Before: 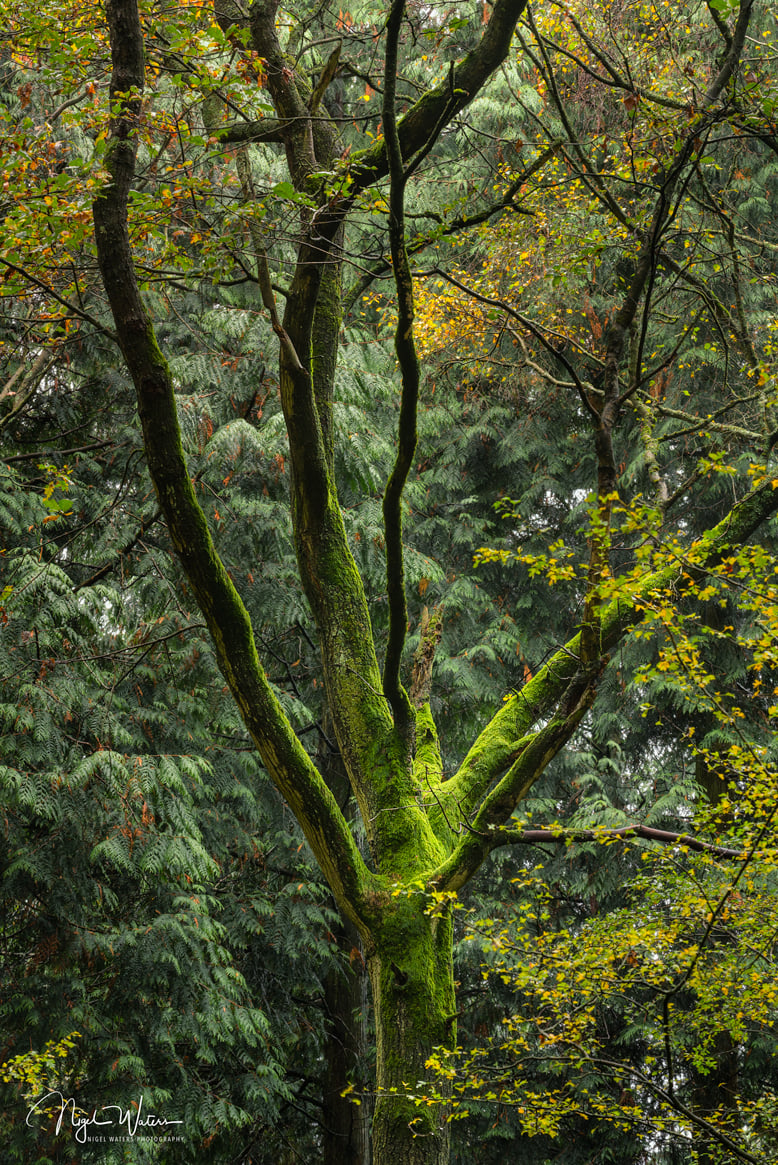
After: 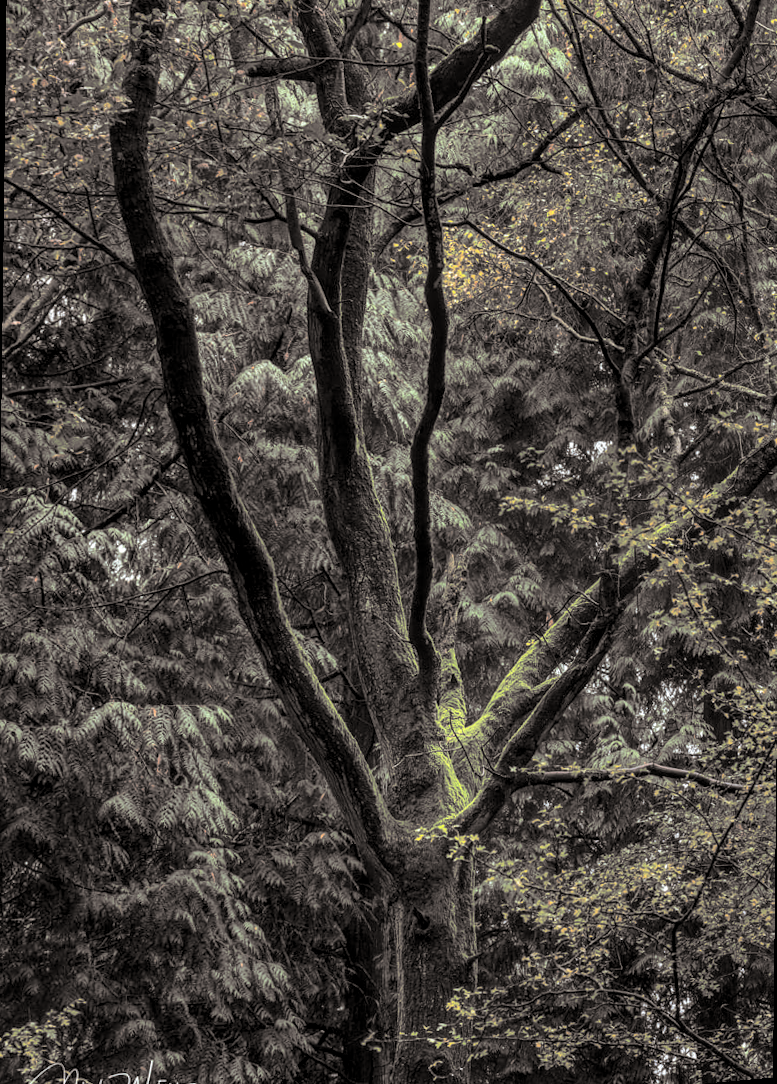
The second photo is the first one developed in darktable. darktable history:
white balance: red 0.976, blue 1.04
split-toning: shadows › hue 26°, shadows › saturation 0.09, highlights › hue 40°, highlights › saturation 0.18, balance -63, compress 0%
local contrast: detail 130%
rotate and perspective: rotation 0.679°, lens shift (horizontal) 0.136, crop left 0.009, crop right 0.991, crop top 0.078, crop bottom 0.95
